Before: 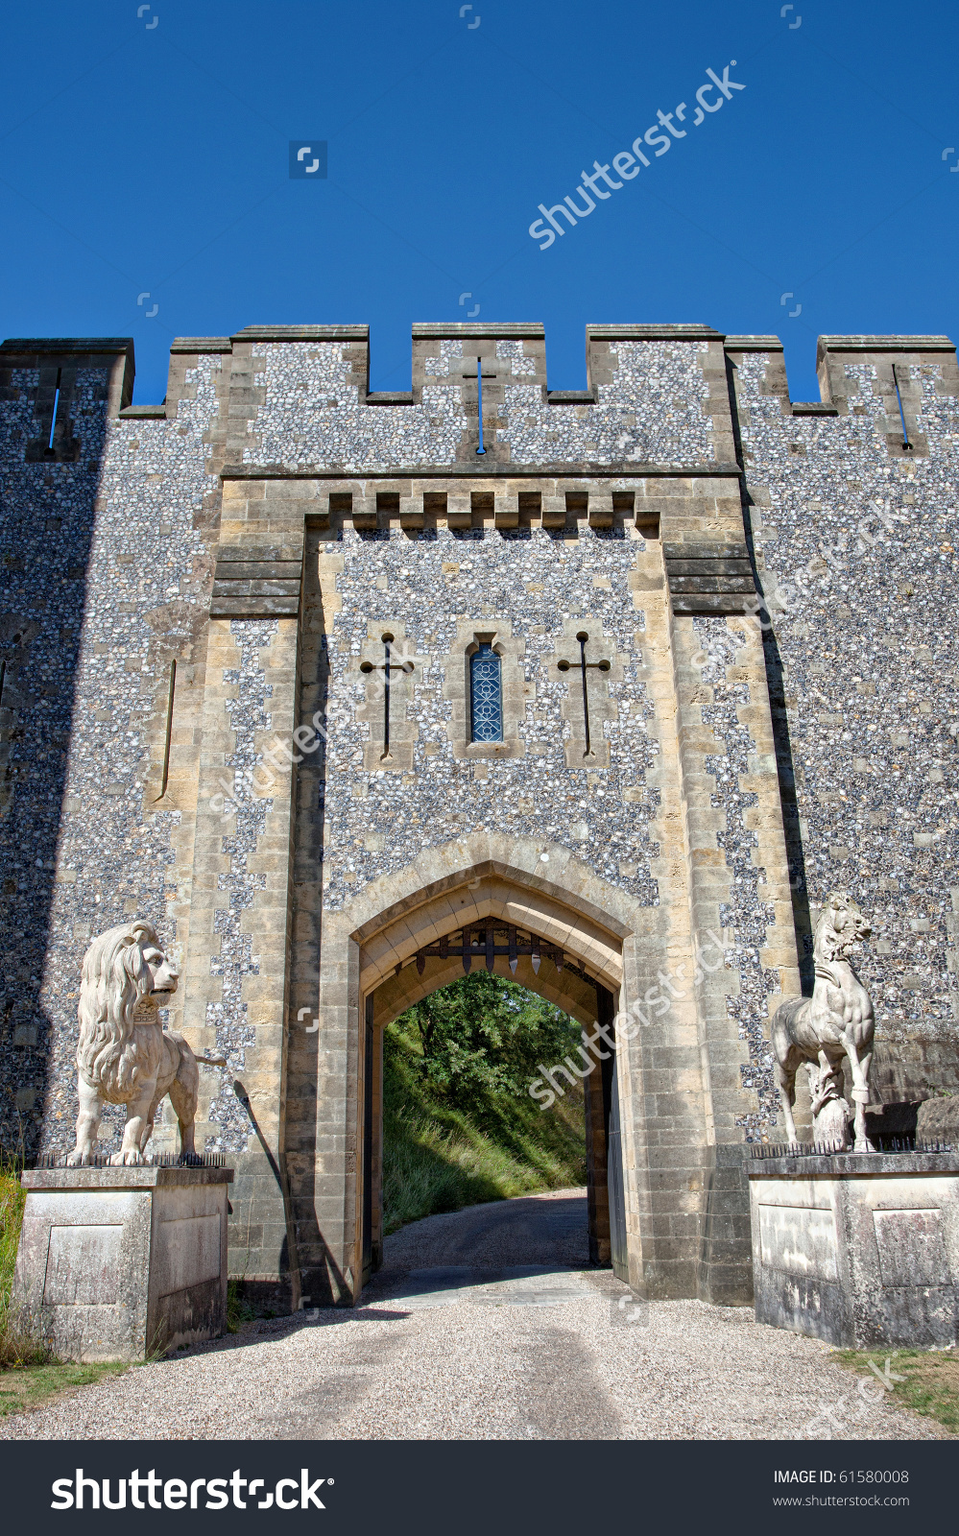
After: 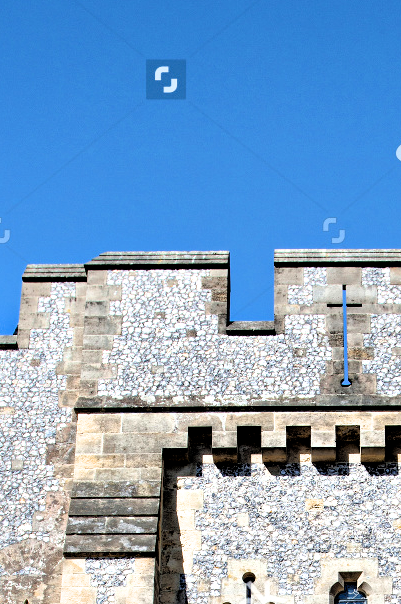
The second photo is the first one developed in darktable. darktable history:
tone equalizer: -8 EV -0.785 EV, -7 EV -0.695 EV, -6 EV -0.566 EV, -5 EV -0.402 EV, -3 EV 0.386 EV, -2 EV 0.6 EV, -1 EV 0.688 EV, +0 EV 0.773 EV
crop: left 15.516%, top 5.46%, right 44.34%, bottom 56.742%
filmic rgb: black relative exposure -3.68 EV, white relative exposure 2.74 EV, threshold 5.96 EV, dynamic range scaling -4.82%, hardness 3.04, enable highlight reconstruction true
local contrast: mode bilateral grid, contrast 20, coarseness 49, detail 119%, midtone range 0.2
